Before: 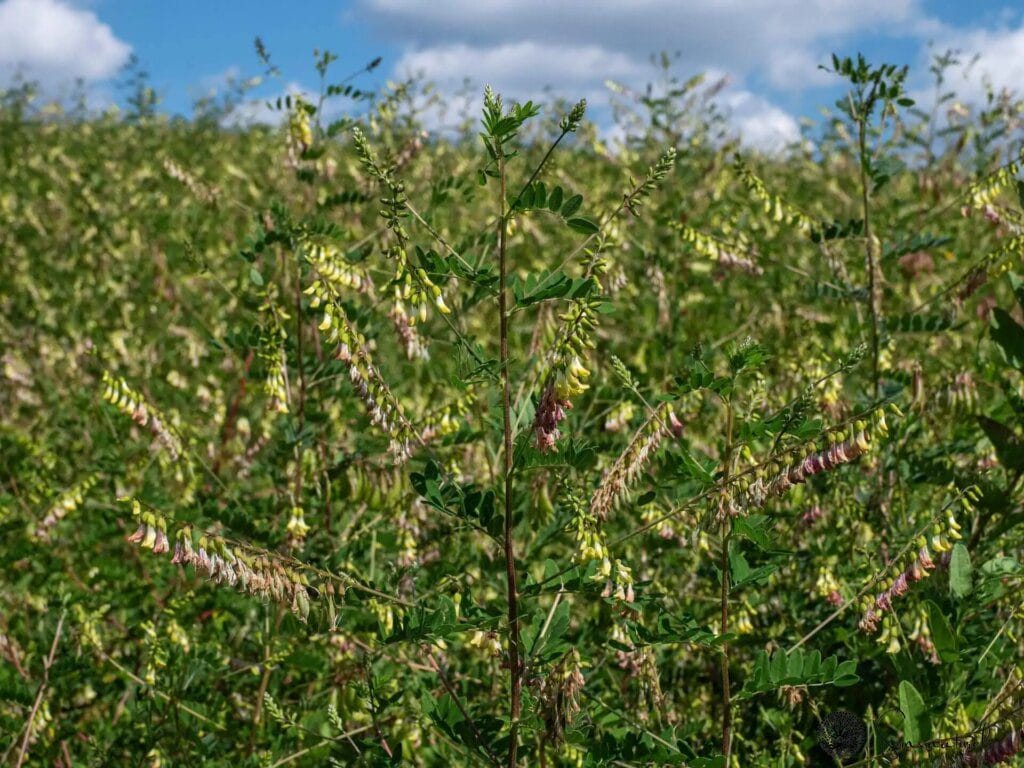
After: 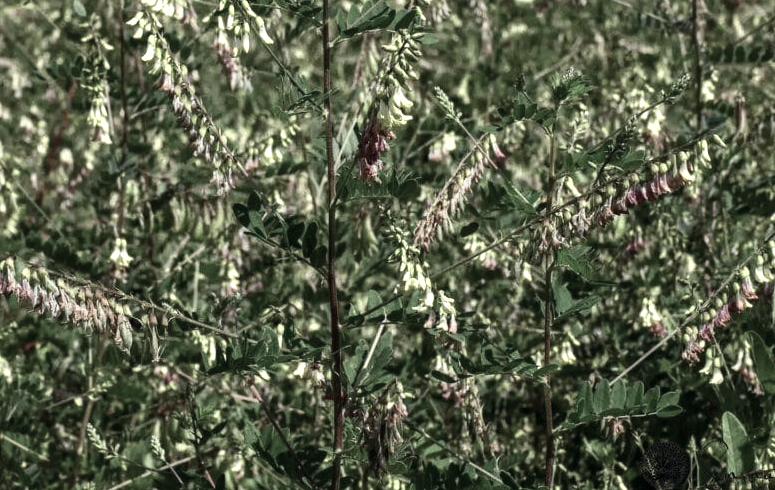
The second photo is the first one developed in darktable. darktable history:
crop and rotate: left 17.299%, top 35.115%, right 7.015%, bottom 1.024%
tone curve: curves: ch0 [(0, 0) (0.227, 0.17) (0.766, 0.774) (1, 1)]; ch1 [(0, 0) (0.114, 0.127) (0.437, 0.452) (0.498, 0.498) (0.529, 0.541) (0.579, 0.589) (1, 1)]; ch2 [(0, 0) (0.233, 0.259) (0.493, 0.492) (0.587, 0.573) (1, 1)], color space Lab, independent channels, preserve colors none
color zones: curves: ch0 [(0.25, 0.667) (0.758, 0.368)]; ch1 [(0.215, 0.245) (0.761, 0.373)]; ch2 [(0.247, 0.554) (0.761, 0.436)]
